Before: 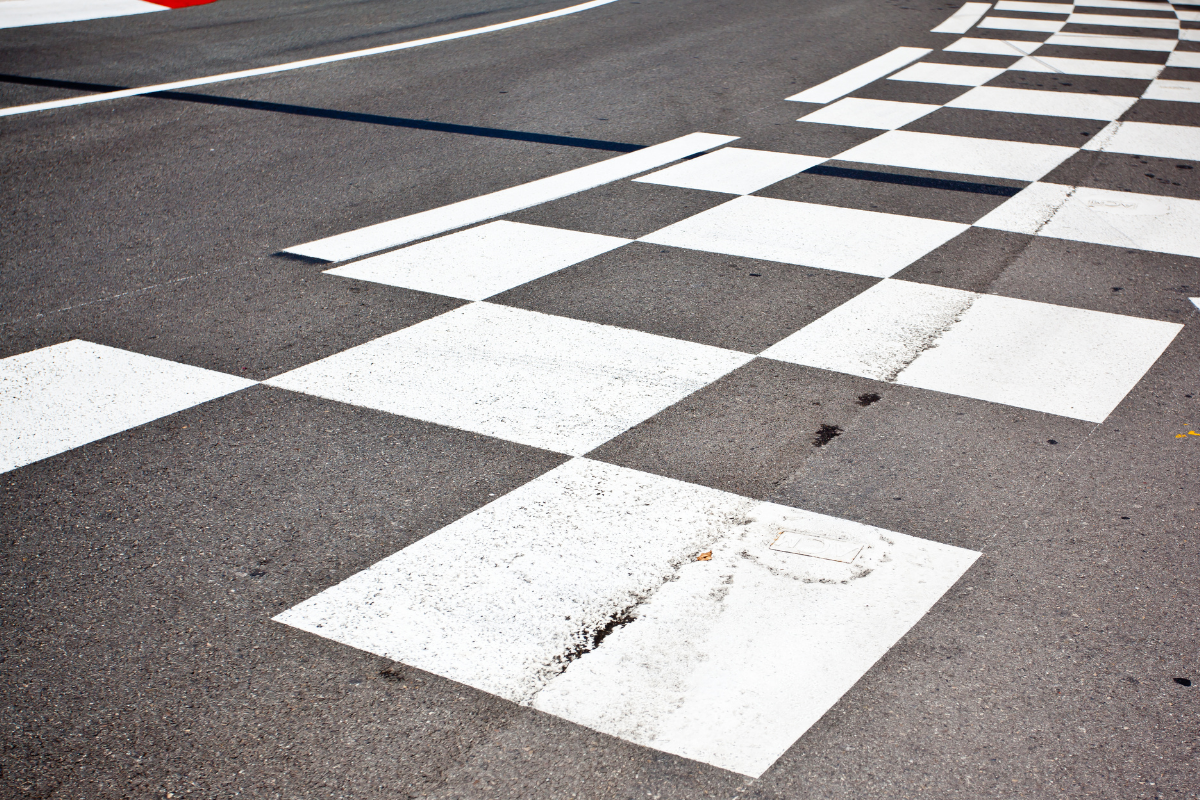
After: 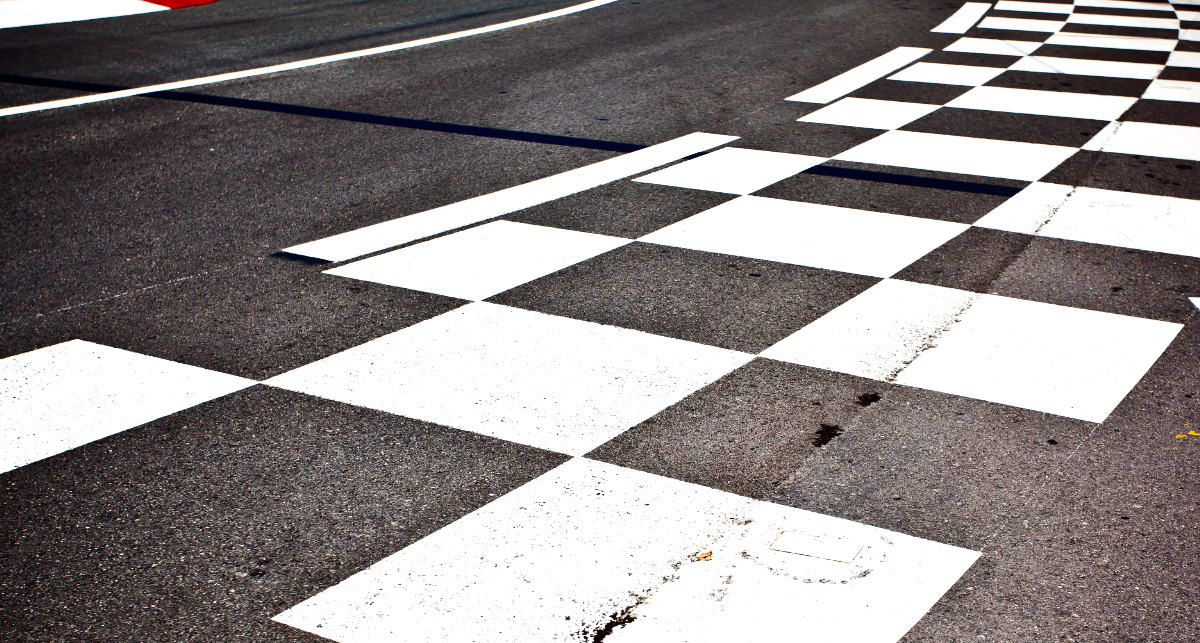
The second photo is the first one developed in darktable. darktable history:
contrast brightness saturation: contrast 0.192, brightness -0.22, saturation 0.114
crop: bottom 19.616%
velvia: on, module defaults
tone equalizer: -8 EV -0.414 EV, -7 EV -0.381 EV, -6 EV -0.368 EV, -5 EV -0.204 EV, -3 EV 0.21 EV, -2 EV 0.341 EV, -1 EV 0.381 EV, +0 EV 0.437 EV, edges refinement/feathering 500, mask exposure compensation -1.57 EV, preserve details no
